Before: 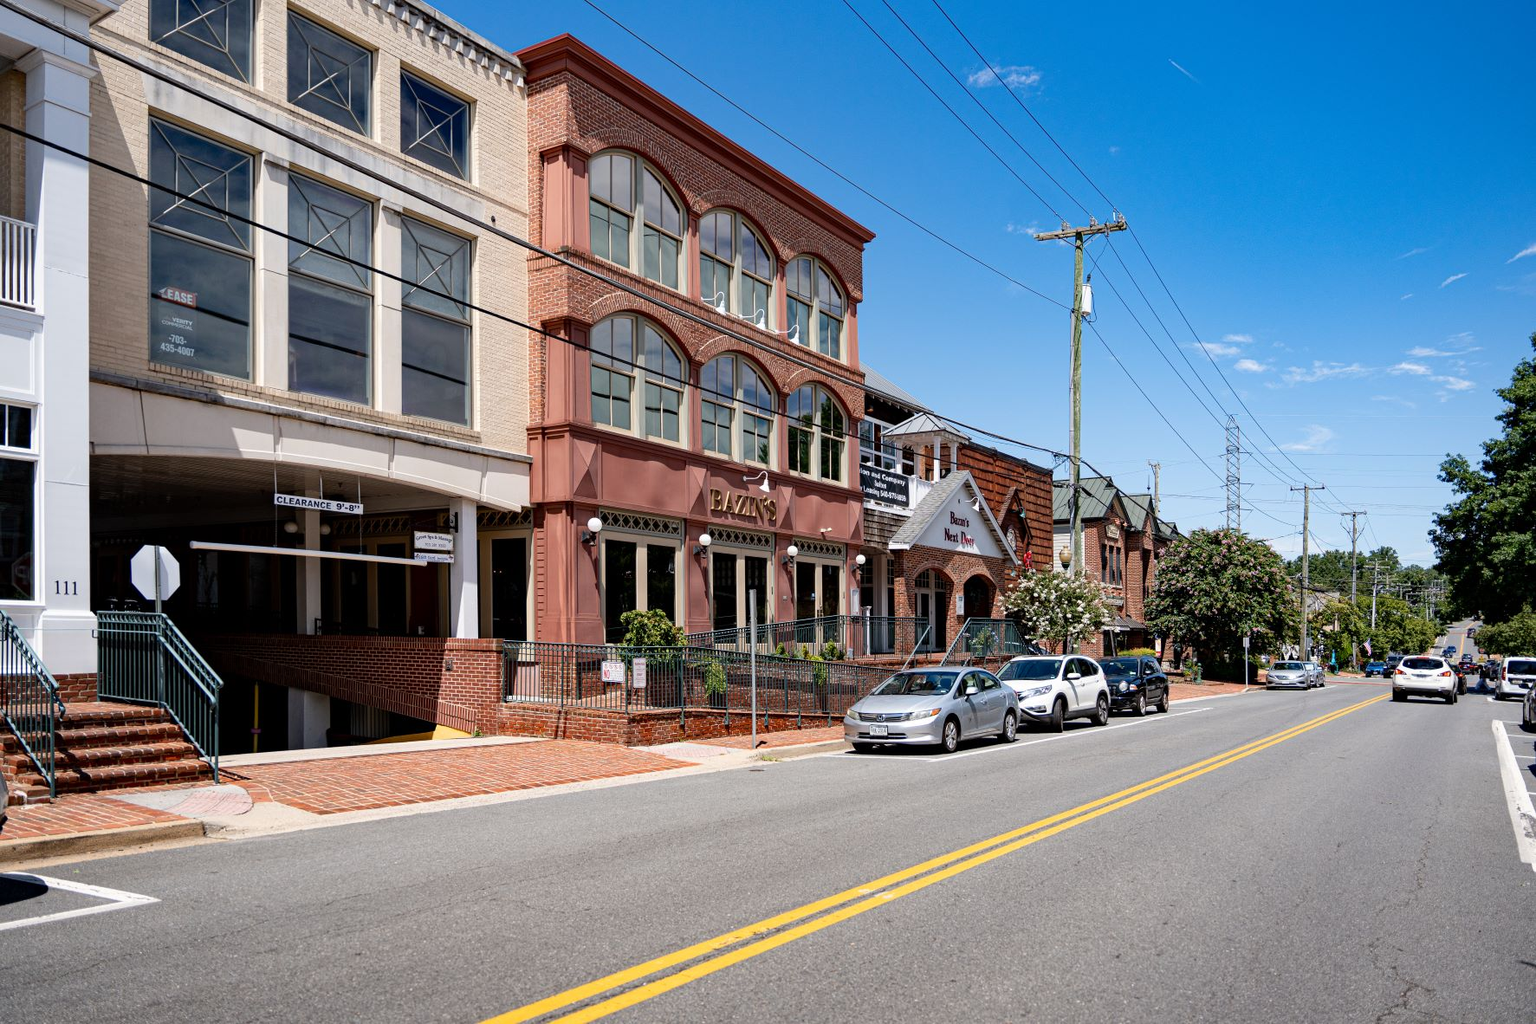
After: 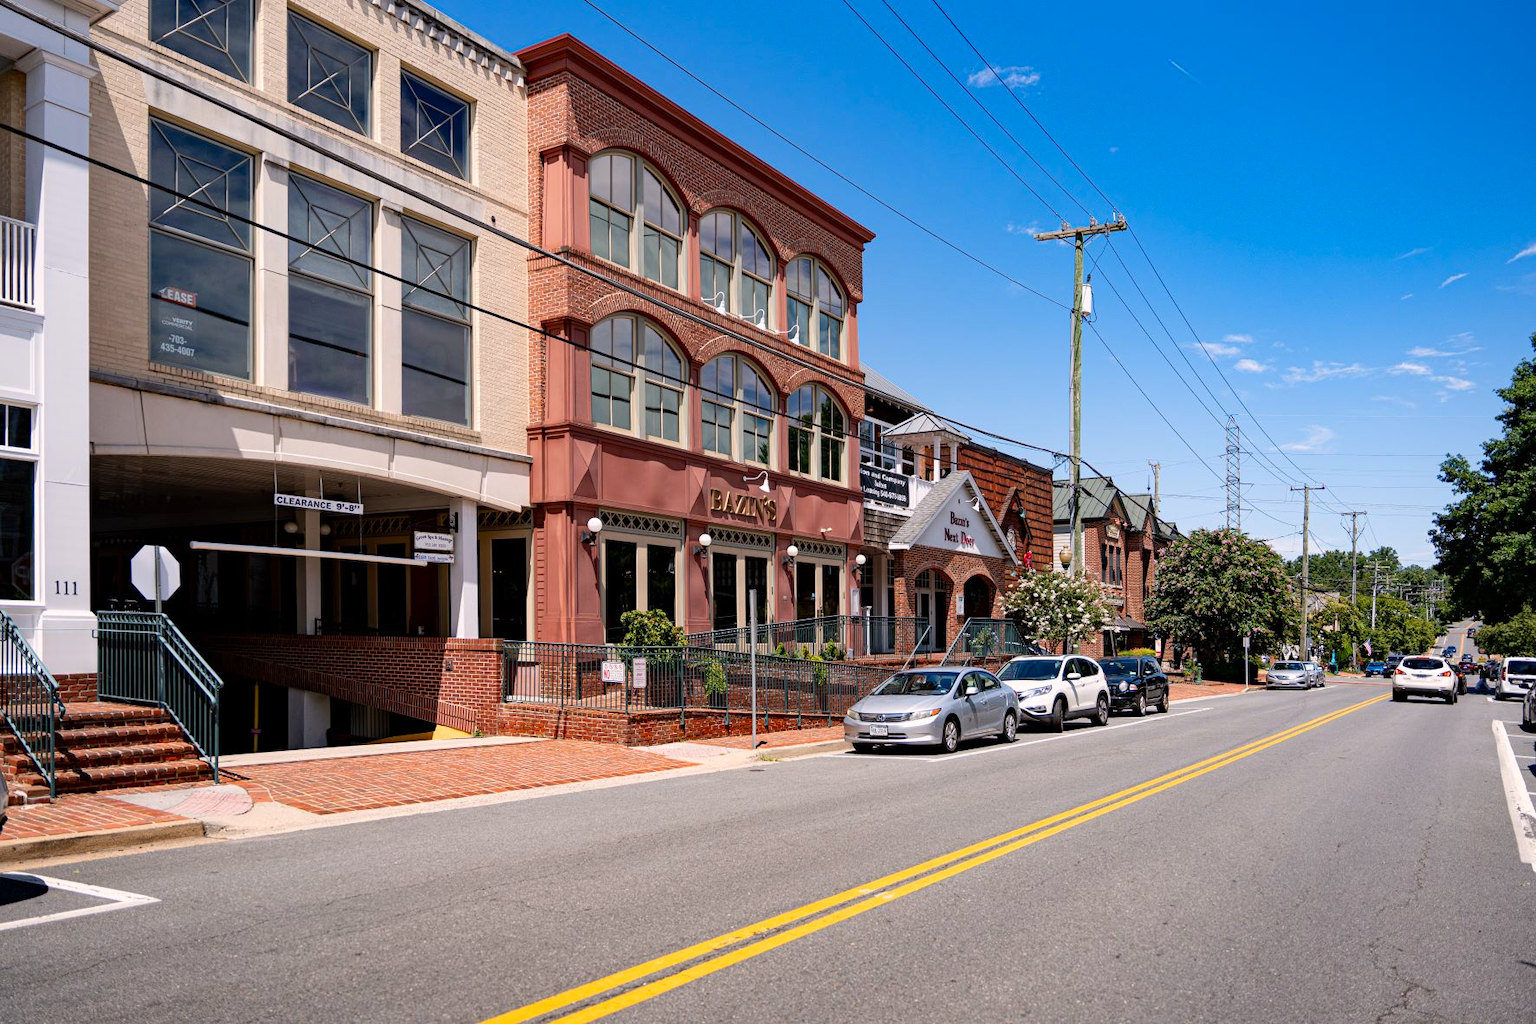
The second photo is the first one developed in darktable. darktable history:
color correction: highlights a* 3.52, highlights b* 1.76, saturation 1.15
